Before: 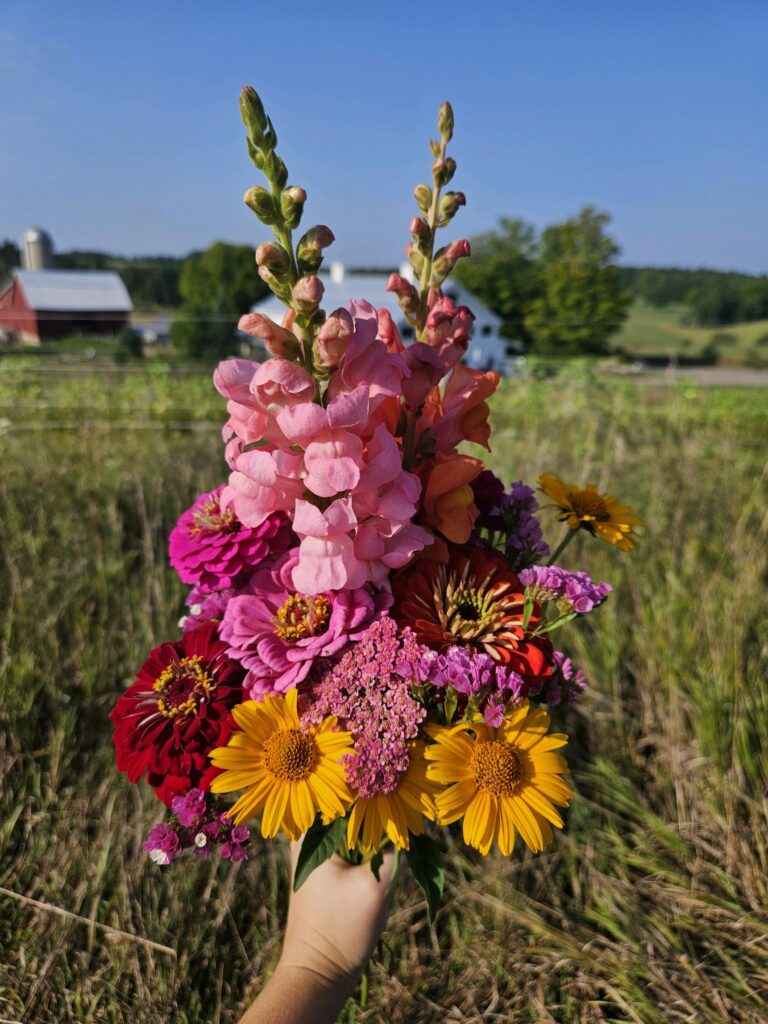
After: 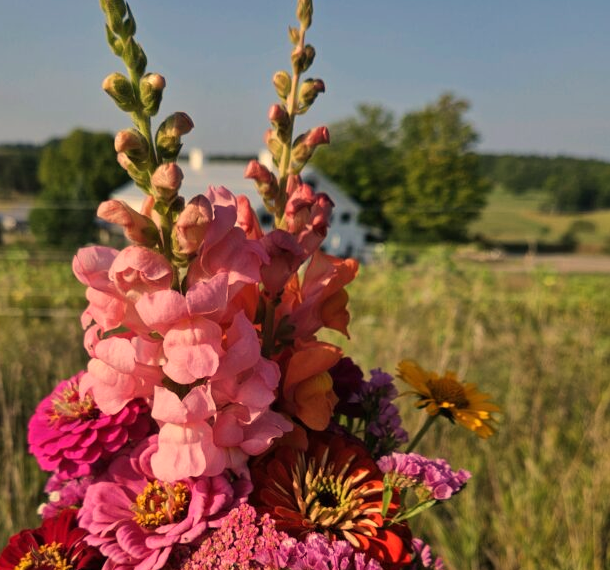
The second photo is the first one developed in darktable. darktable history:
crop: left 18.38%, top 11.092%, right 2.134%, bottom 33.217%
white balance: red 1.138, green 0.996, blue 0.812
